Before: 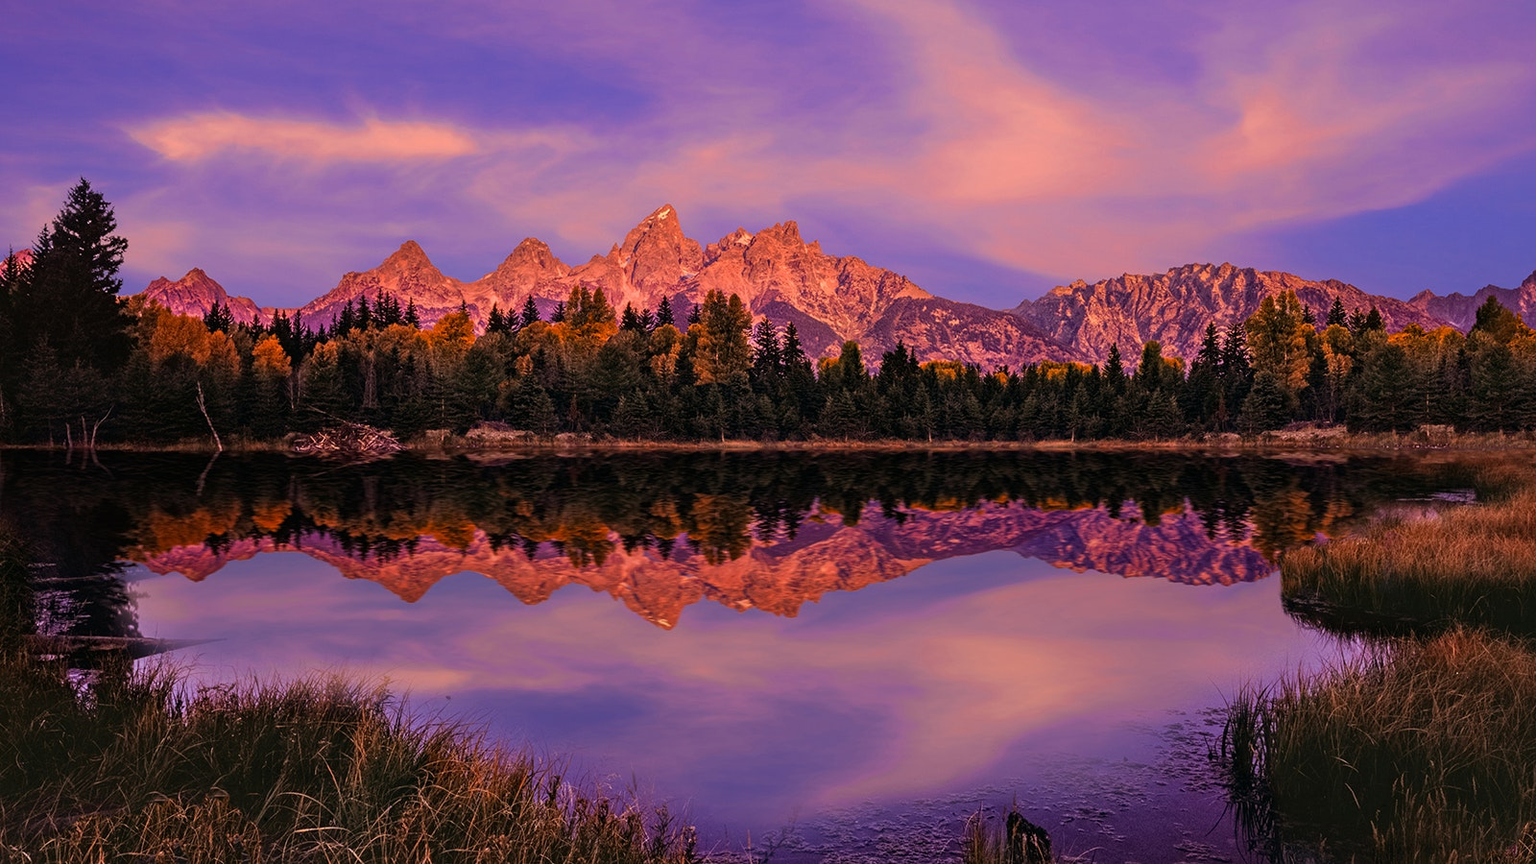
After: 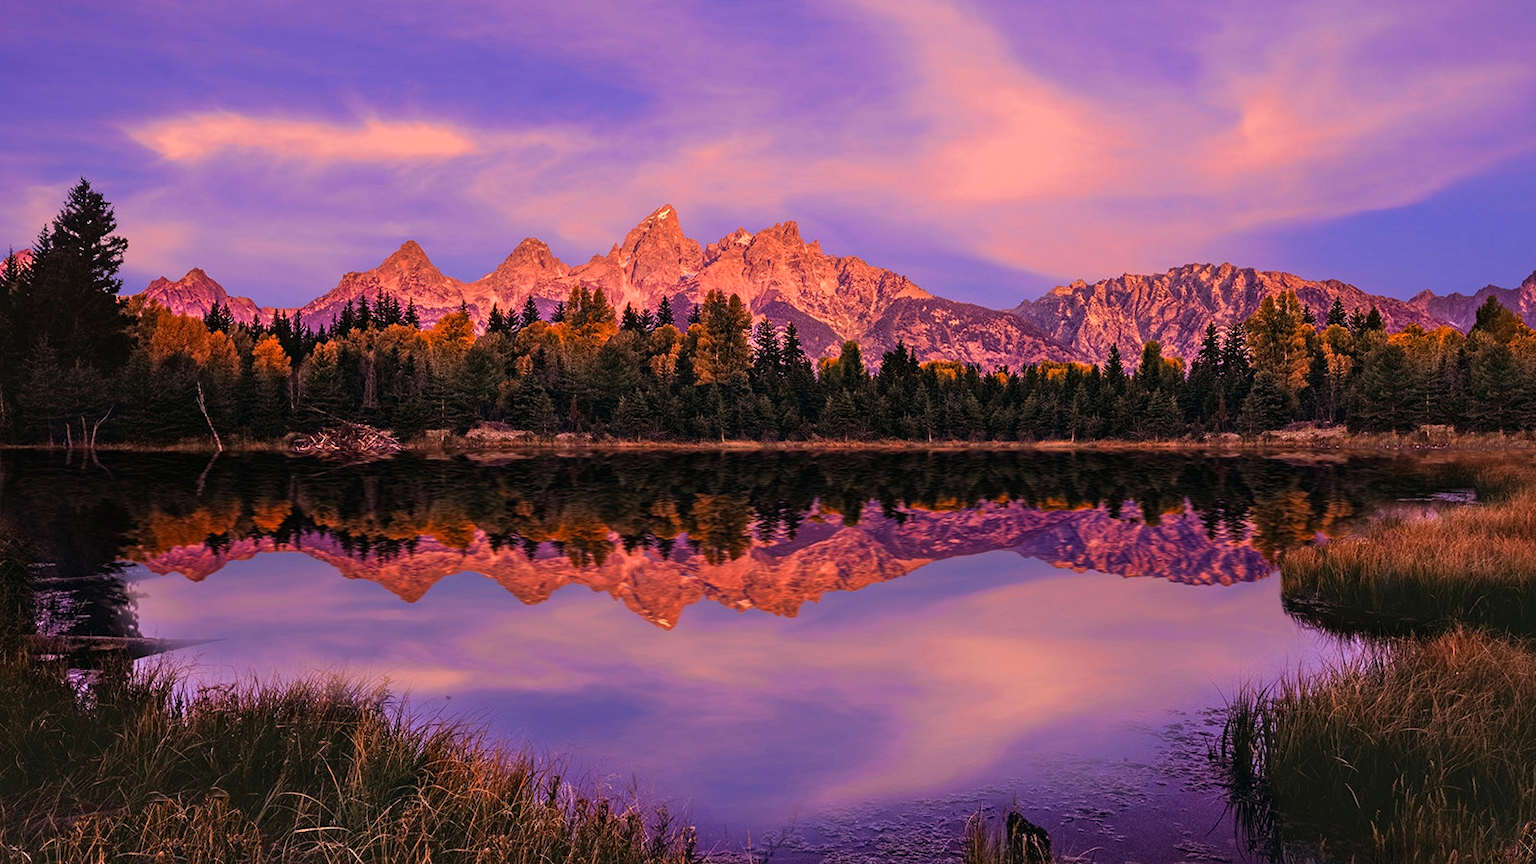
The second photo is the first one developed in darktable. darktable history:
exposure: black level correction 0, exposure 0.301 EV, compensate exposure bias true, compensate highlight preservation false
